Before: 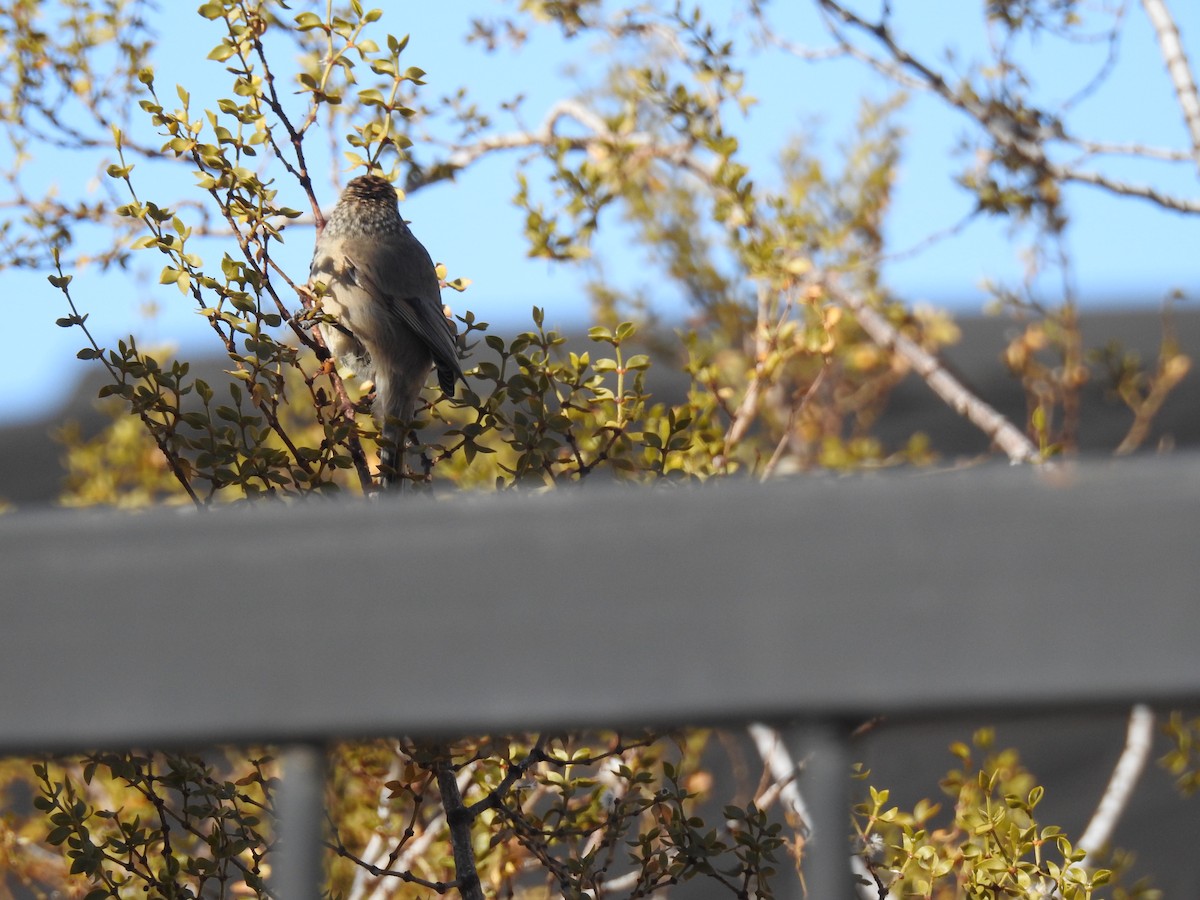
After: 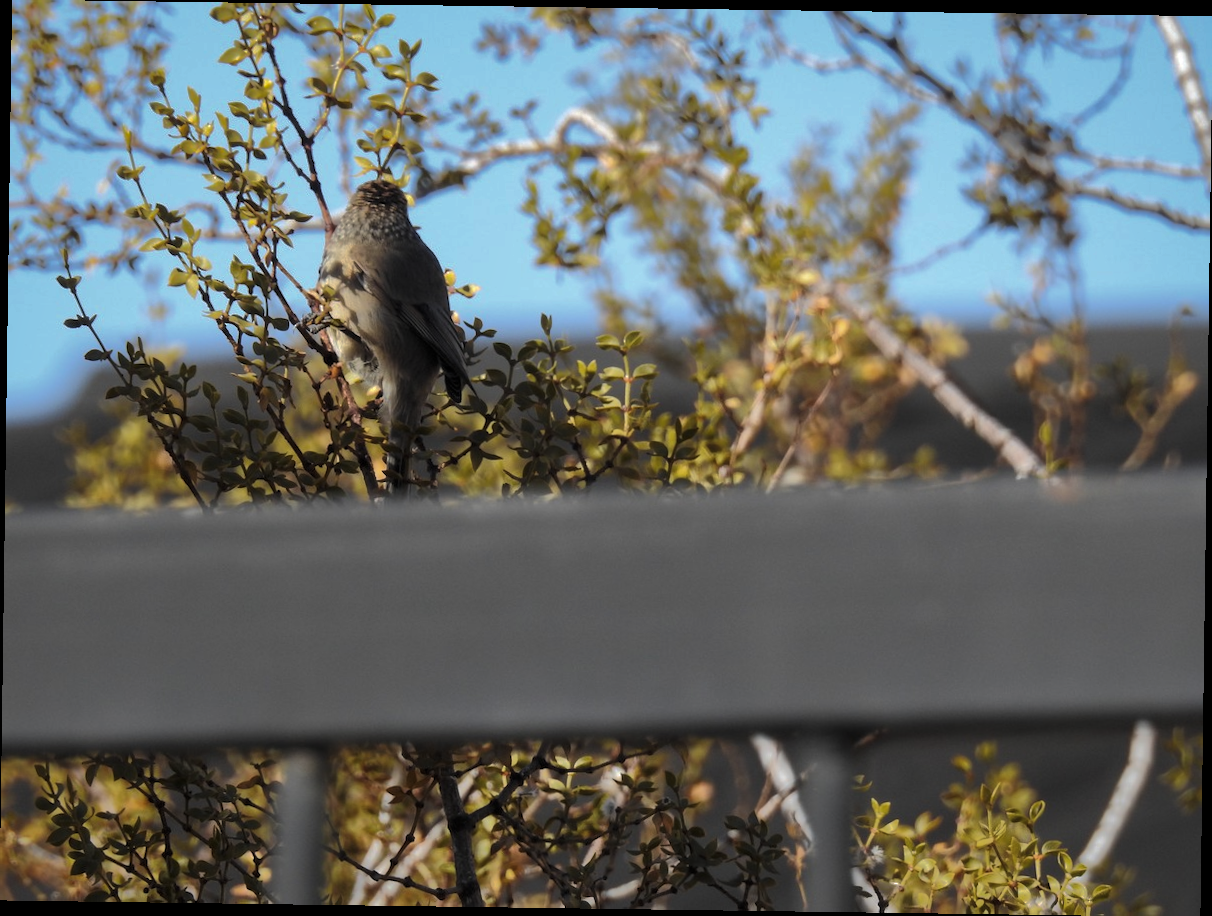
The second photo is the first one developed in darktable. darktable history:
rotate and perspective: rotation 0.8°, automatic cropping off
shadows and highlights: shadows 25, highlights -70
levels: levels [0.029, 0.545, 0.971]
